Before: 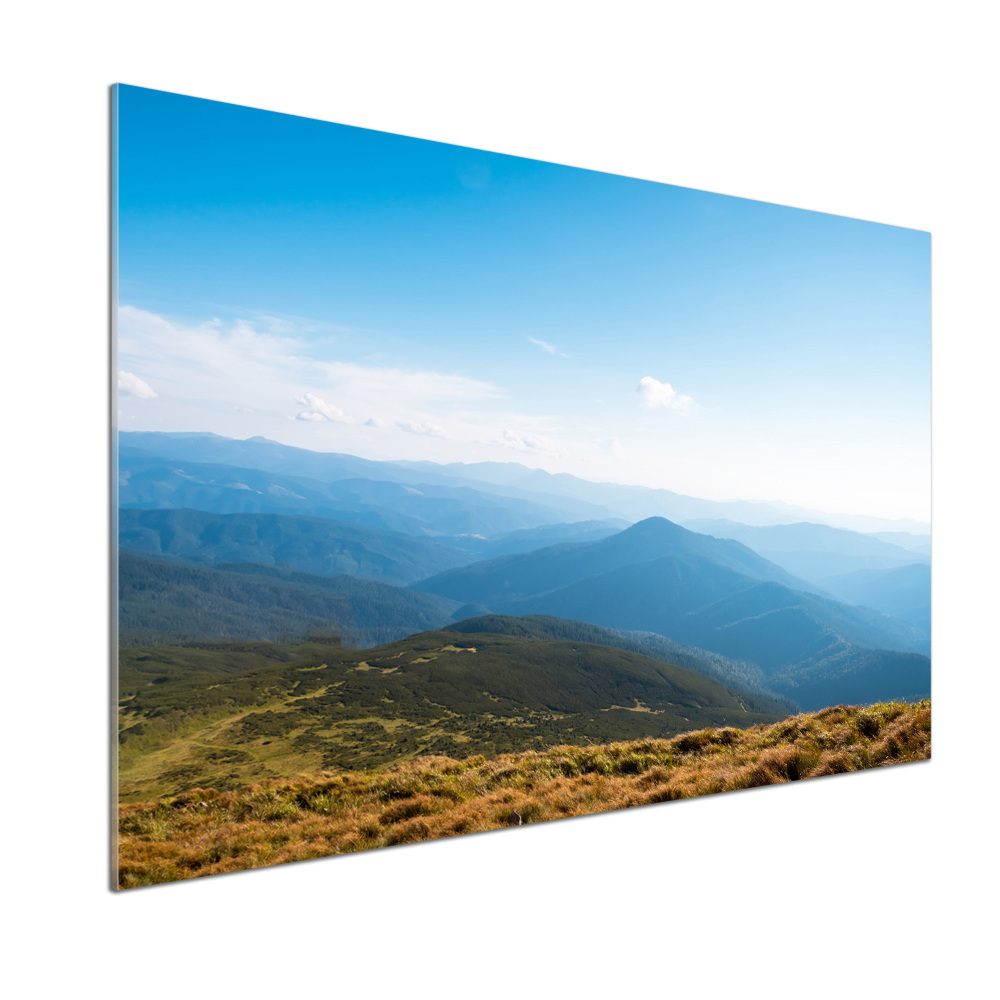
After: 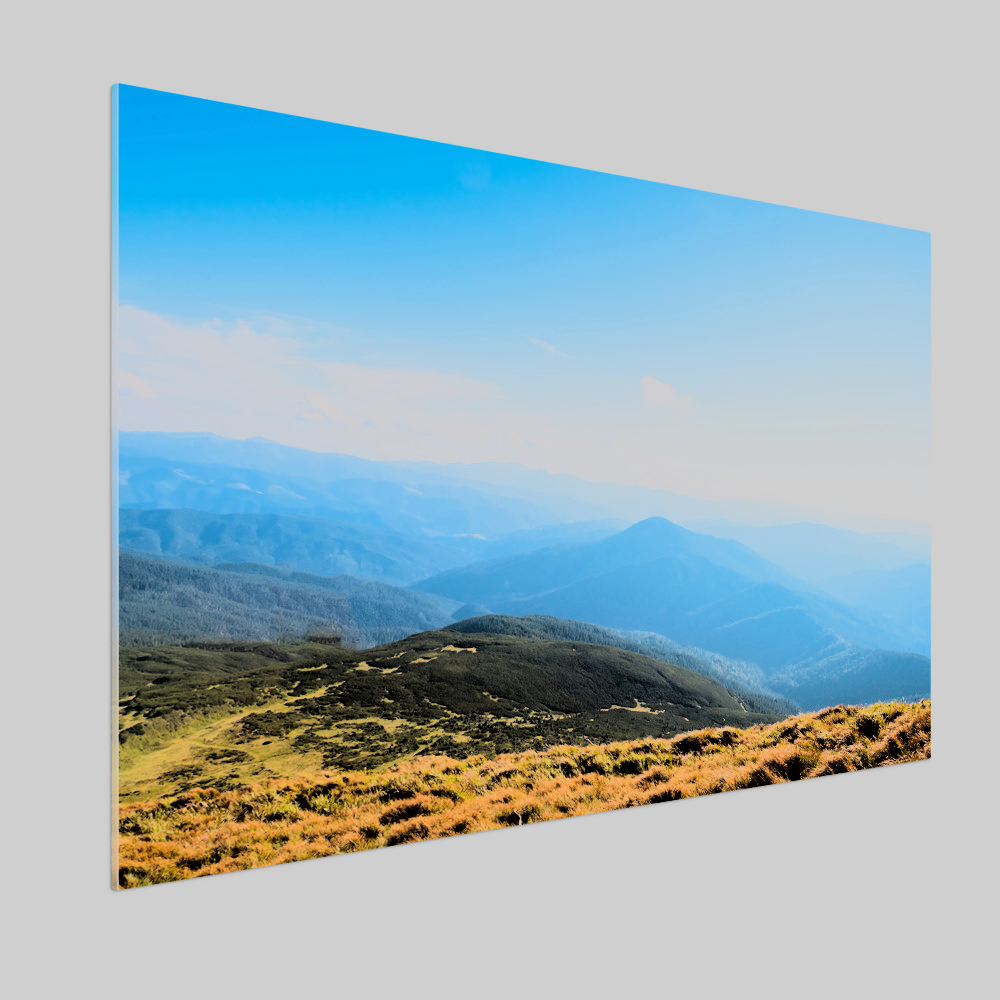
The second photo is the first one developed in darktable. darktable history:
filmic rgb: black relative exposure -7.15 EV, white relative exposure 5.36 EV, hardness 3.02, color science v6 (2022)
rgb curve: curves: ch0 [(0, 0) (0.21, 0.15) (0.24, 0.21) (0.5, 0.75) (0.75, 0.96) (0.89, 0.99) (1, 1)]; ch1 [(0, 0.02) (0.21, 0.13) (0.25, 0.2) (0.5, 0.67) (0.75, 0.9) (0.89, 0.97) (1, 1)]; ch2 [(0, 0.02) (0.21, 0.13) (0.25, 0.2) (0.5, 0.67) (0.75, 0.9) (0.89, 0.97) (1, 1)], compensate middle gray true
